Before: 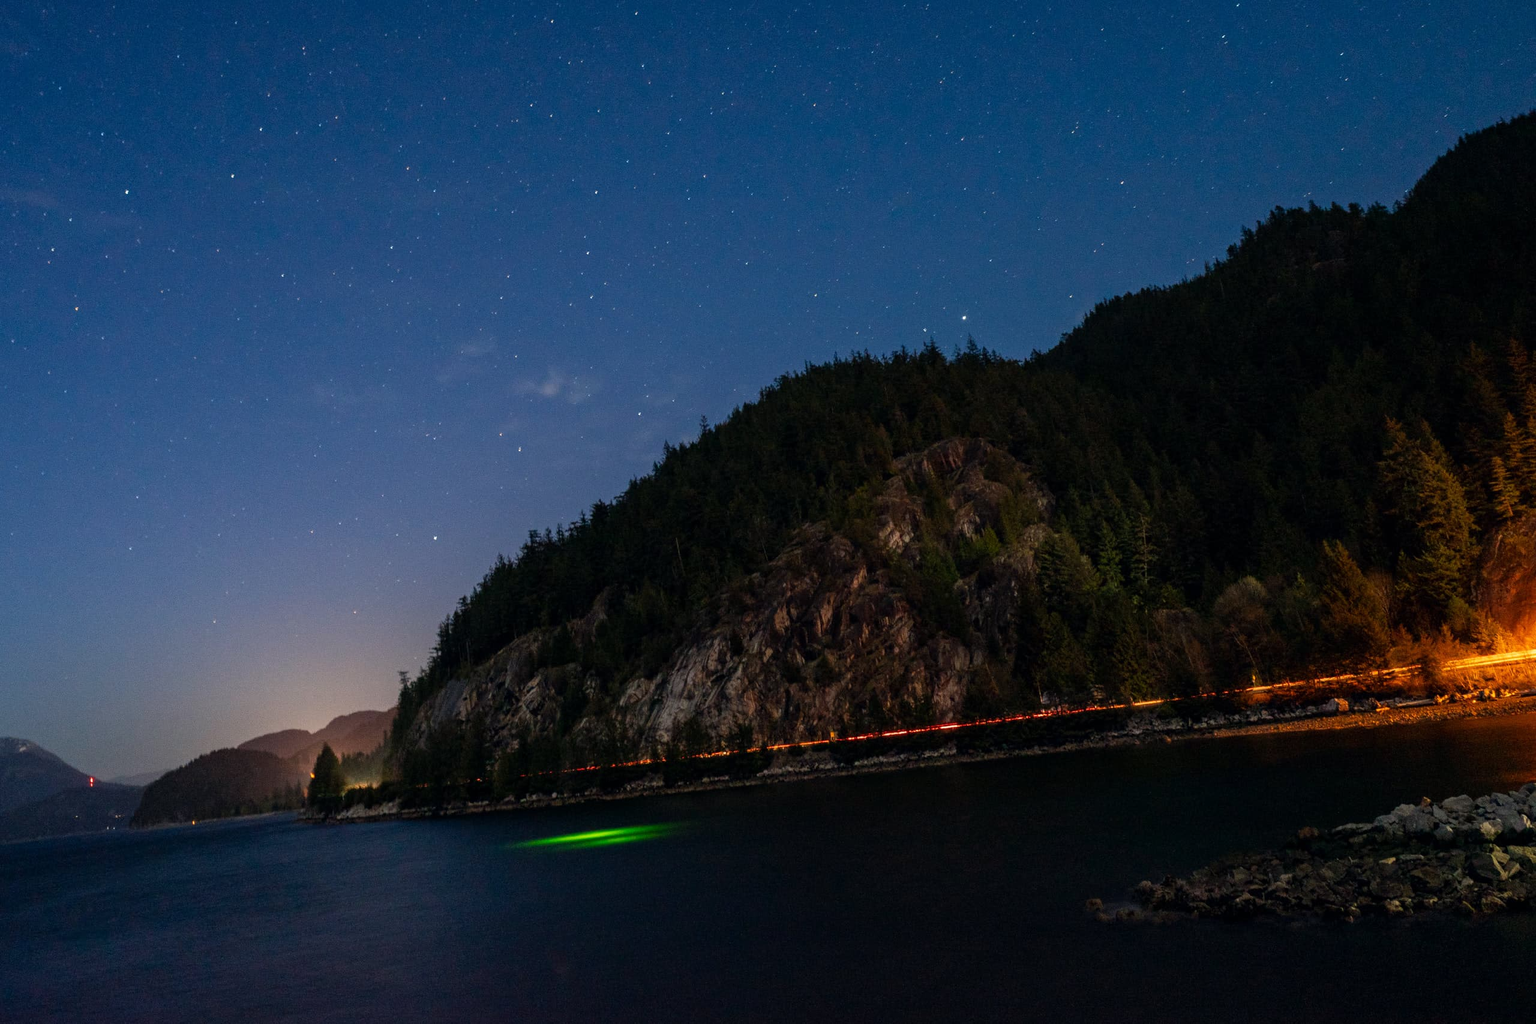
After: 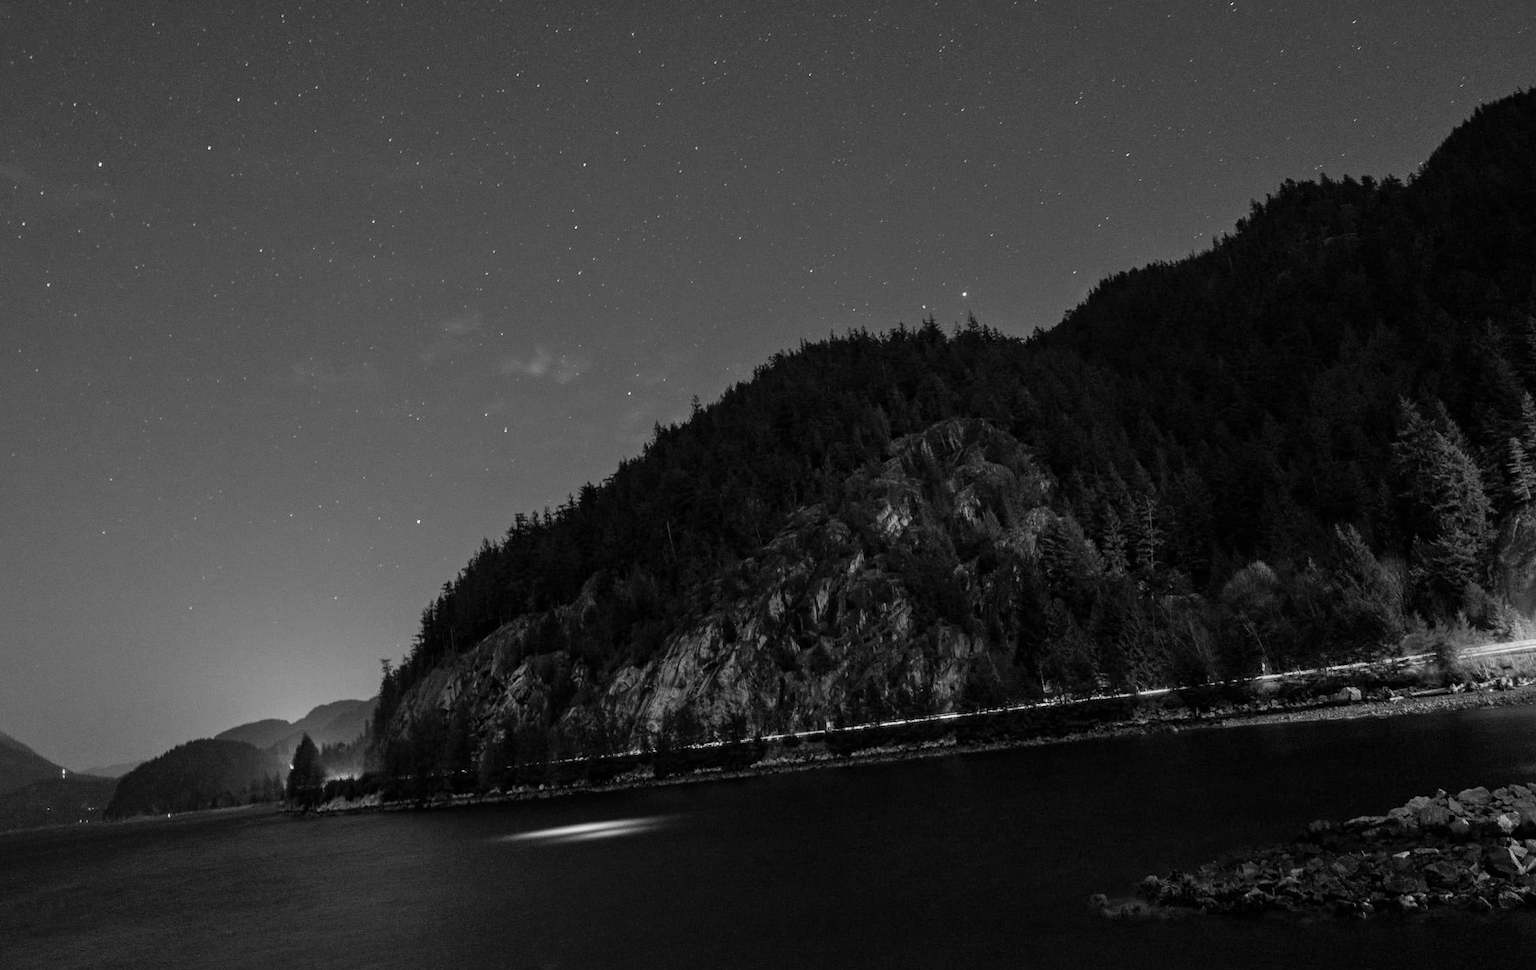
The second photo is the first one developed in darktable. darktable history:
monochrome: on, module defaults
shadows and highlights: shadows 32, highlights -32, soften with gaussian
crop: left 1.964%, top 3.251%, right 1.122%, bottom 4.933%
